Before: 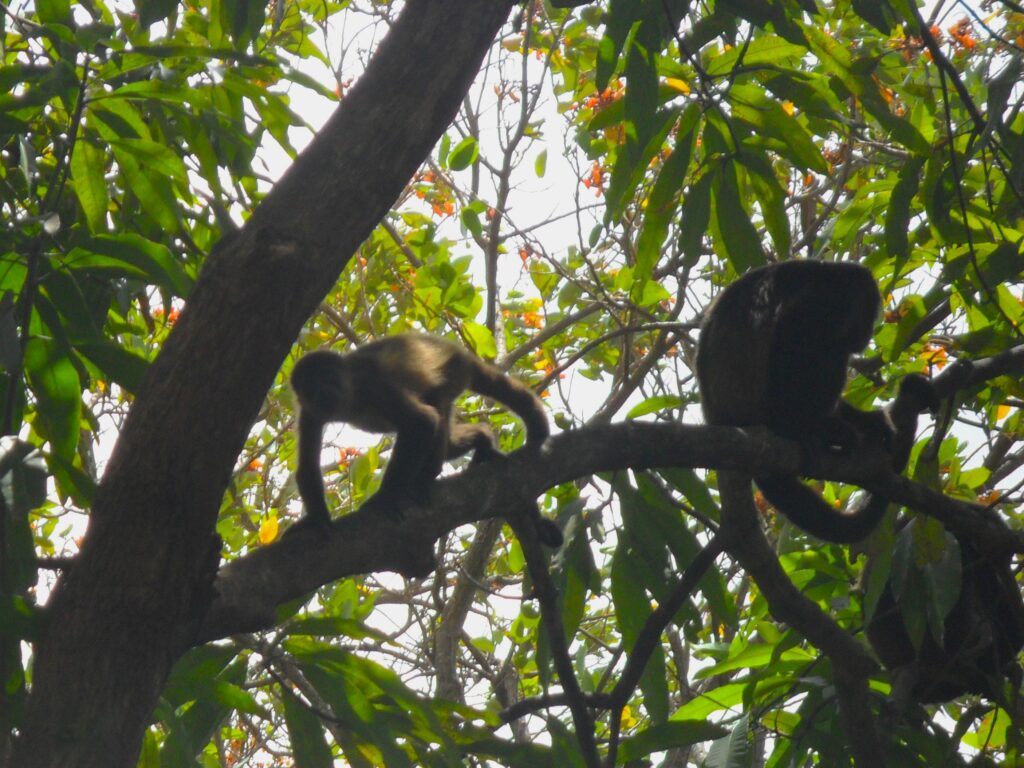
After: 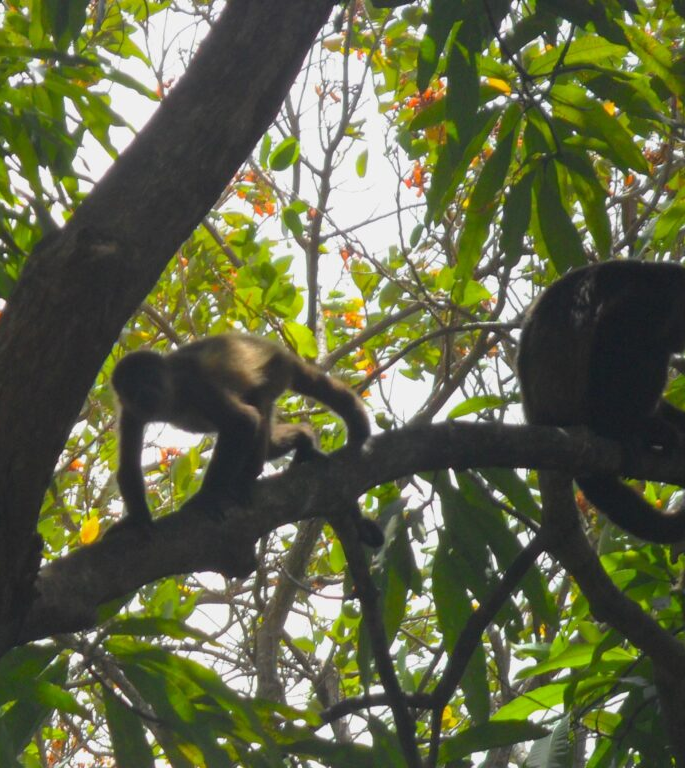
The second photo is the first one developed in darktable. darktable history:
crop and rotate: left 17.546%, right 15.464%
